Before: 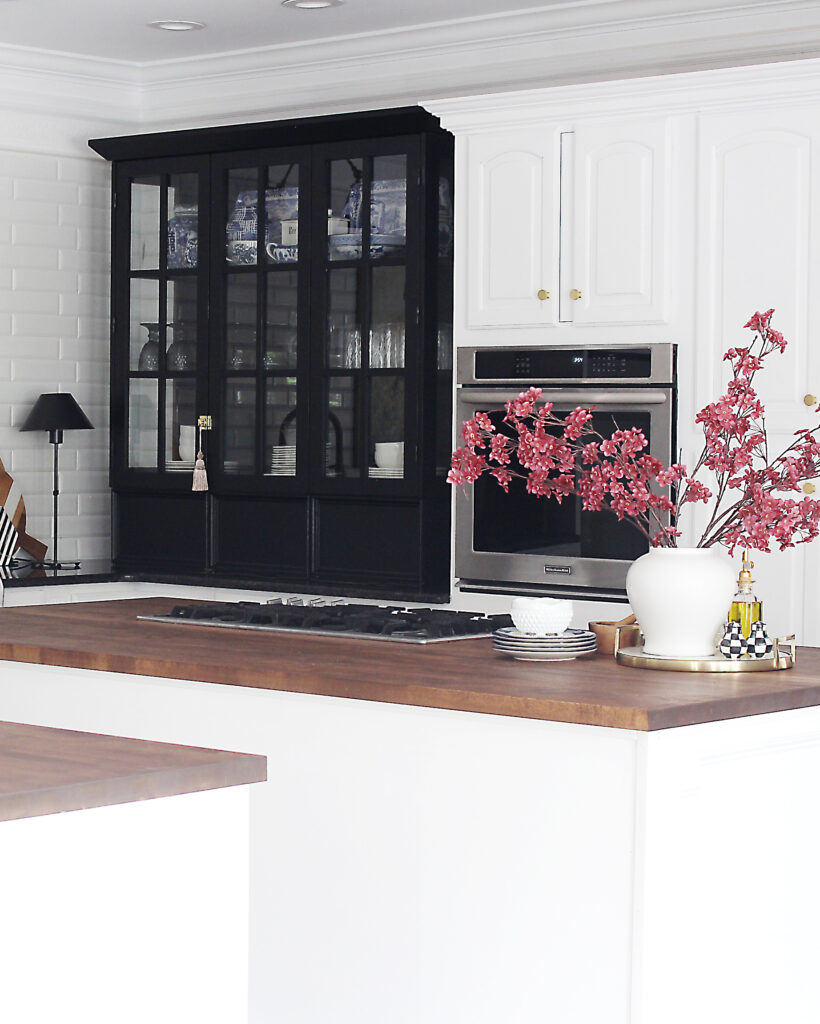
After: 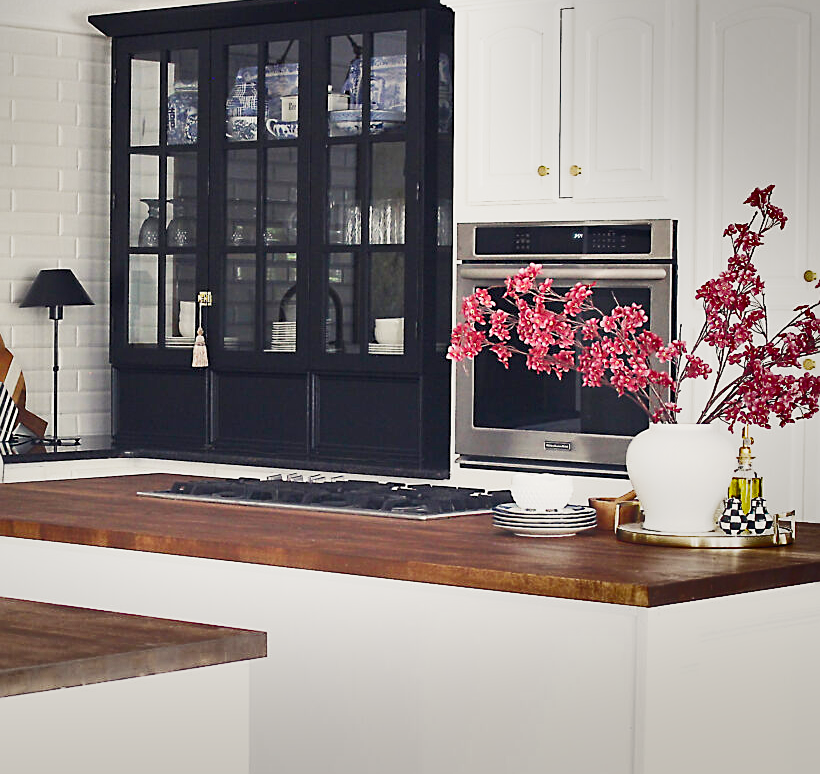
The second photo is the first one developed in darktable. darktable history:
shadows and highlights: shadows 18.71, highlights -84.08, soften with gaussian
base curve: curves: ch0 [(0, 0) (0.088, 0.125) (0.176, 0.251) (0.354, 0.501) (0.613, 0.749) (1, 0.877)], preserve colors none
sharpen: on, module defaults
color balance rgb: highlights gain › chroma 3.027%, highlights gain › hue 77.15°, linear chroma grading › global chroma 0.936%, perceptual saturation grading › global saturation 15.301%, perceptual saturation grading › highlights -19.028%, perceptual saturation grading › shadows 19.523%, global vibrance 14.692%
crop and rotate: top 12.185%, bottom 12.202%
exposure: exposure 0.085 EV, compensate highlight preservation false
